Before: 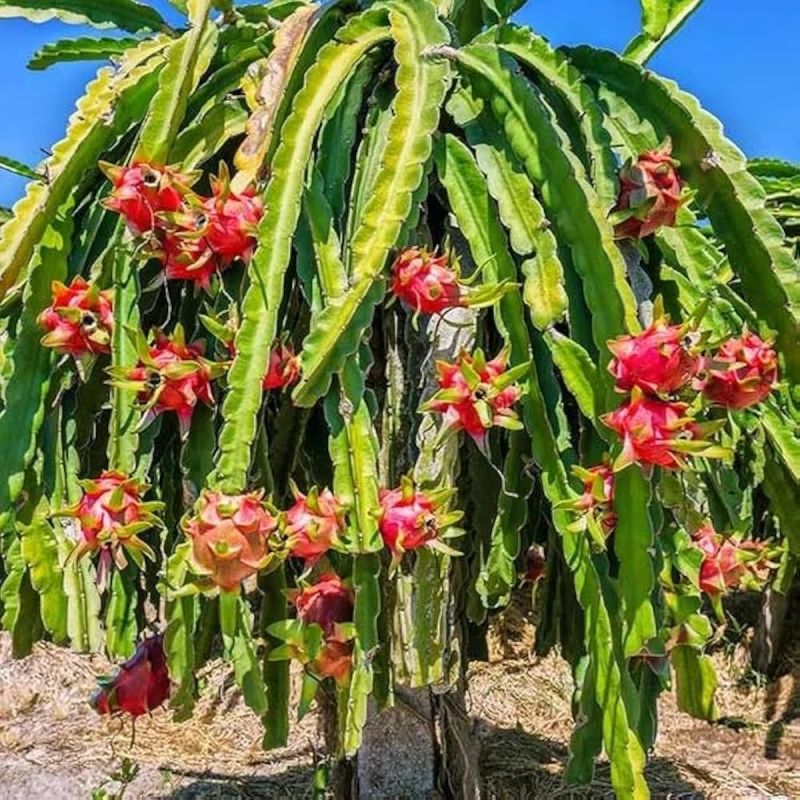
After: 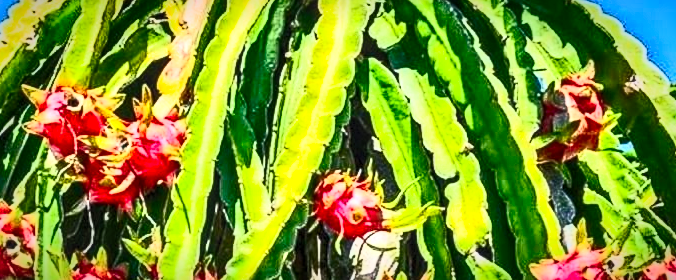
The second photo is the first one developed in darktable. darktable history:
vignetting: fall-off start 80.65%, fall-off radius 61.46%, brightness -0.582, saturation -0.115, automatic ratio true, width/height ratio 1.414, unbound false
contrast brightness saturation: contrast 0.834, brightness 0.589, saturation 0.572
shadows and highlights: radius 106.5, shadows 45.31, highlights -67.69, low approximation 0.01, soften with gaussian
local contrast: detail 142%
crop and rotate: left 9.658%, top 9.508%, right 5.838%, bottom 55.416%
